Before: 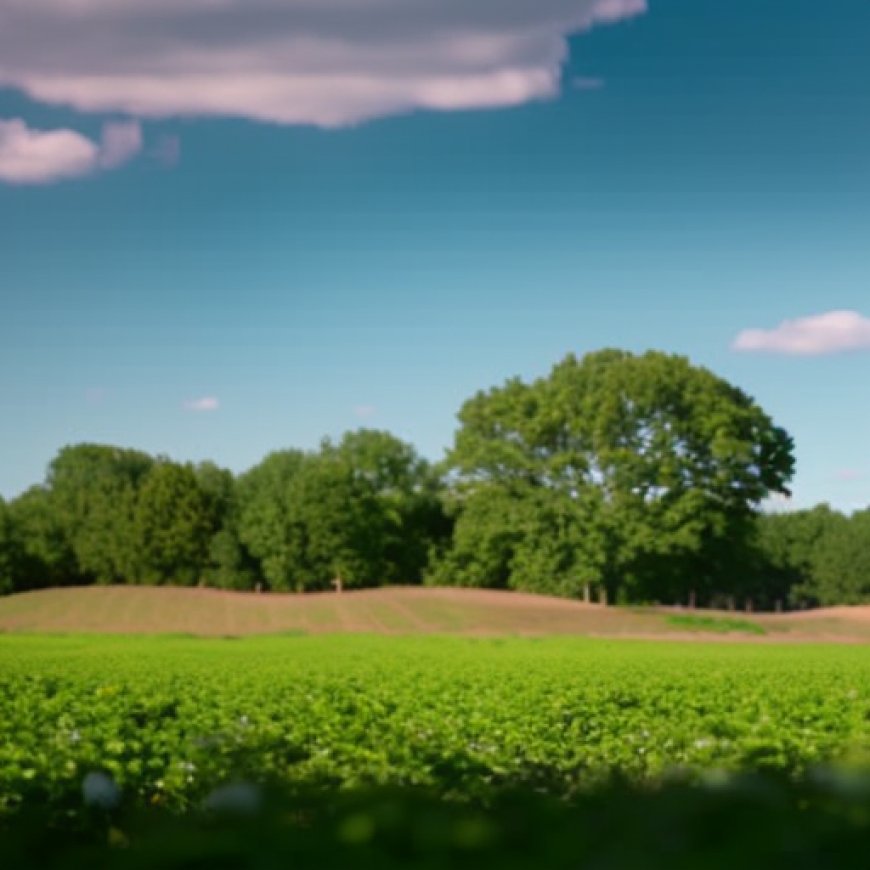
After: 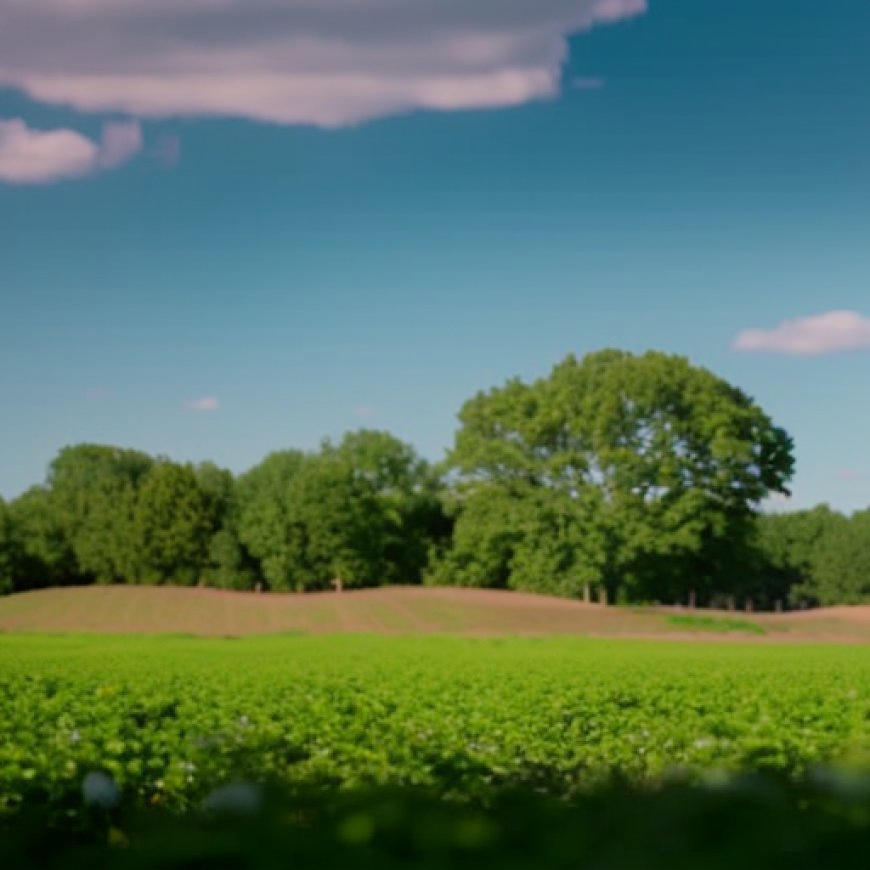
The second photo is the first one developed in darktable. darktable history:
filmic rgb: middle gray luminance 18.42%, black relative exposure -10.5 EV, white relative exposure 3.4 EV, threshold 6 EV, target black luminance 0%, hardness 6.03, latitude 99%, contrast 0.847, shadows ↔ highlights balance 0.505%, add noise in highlights 0, preserve chrominance max RGB, color science v3 (2019), use custom middle-gray values true, iterations of high-quality reconstruction 0, contrast in highlights soft, enable highlight reconstruction true
shadows and highlights: shadows -23.08, highlights 46.15, soften with gaussian
